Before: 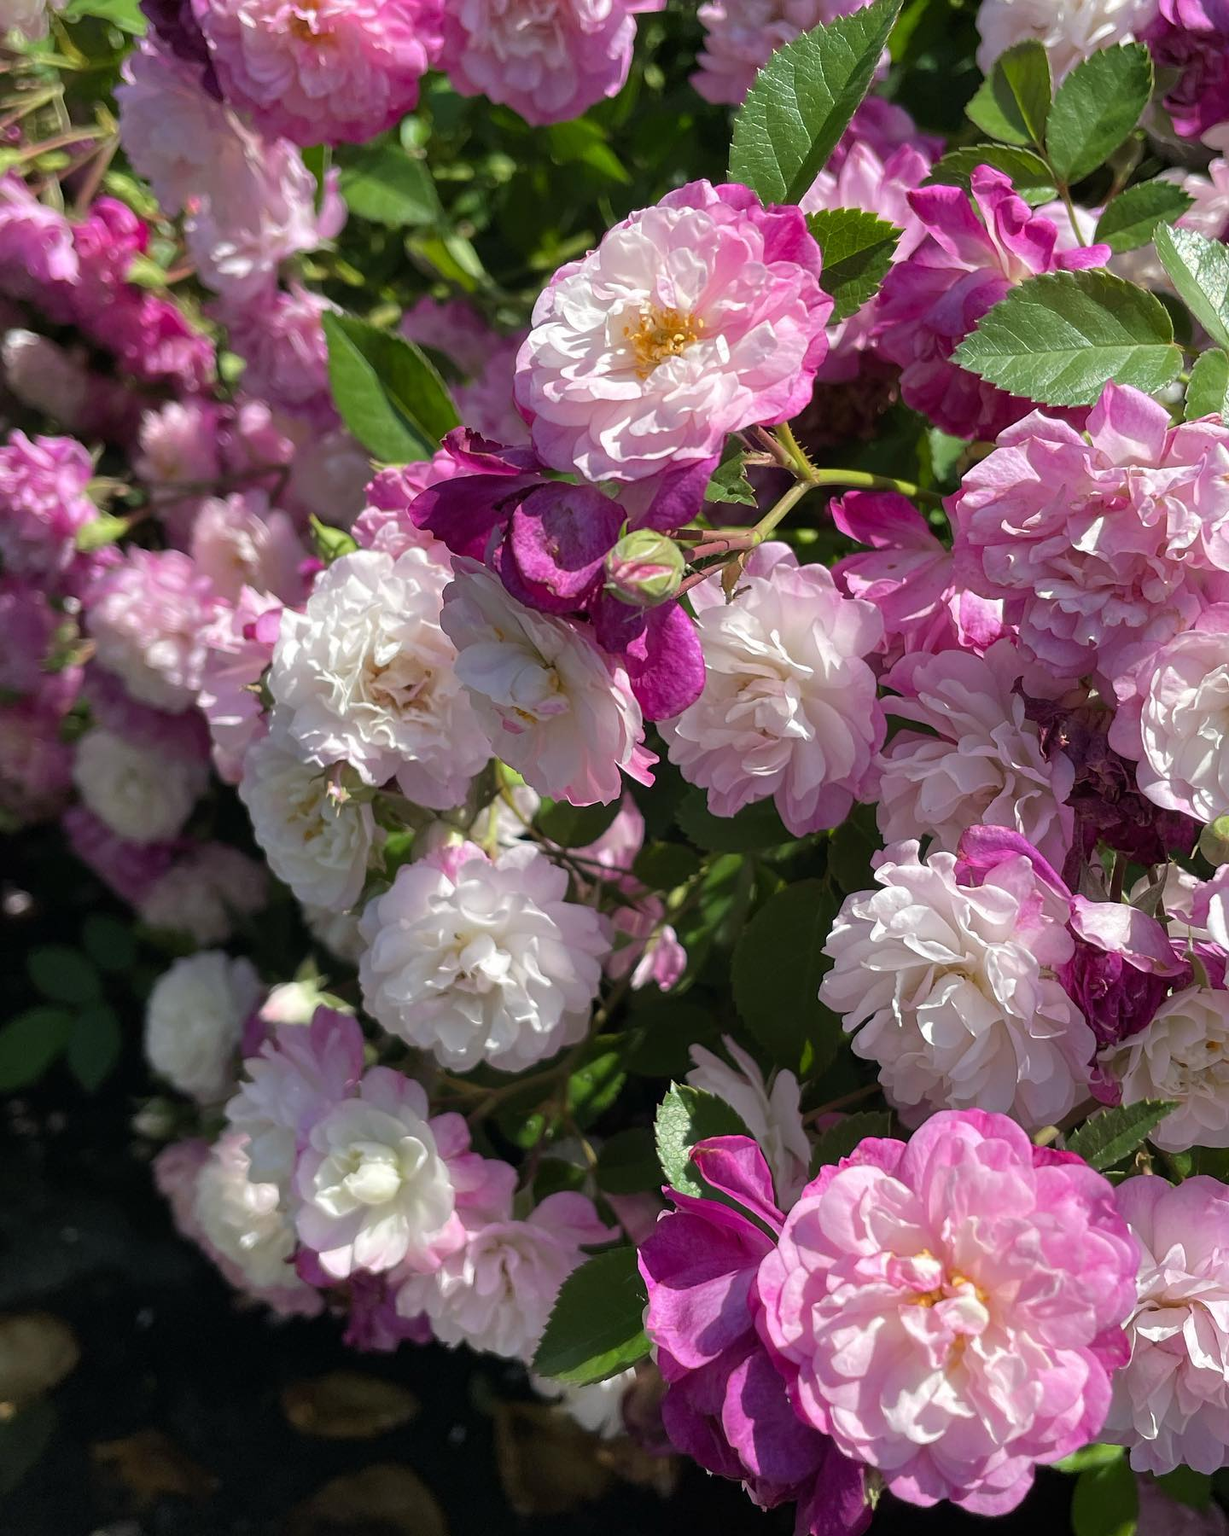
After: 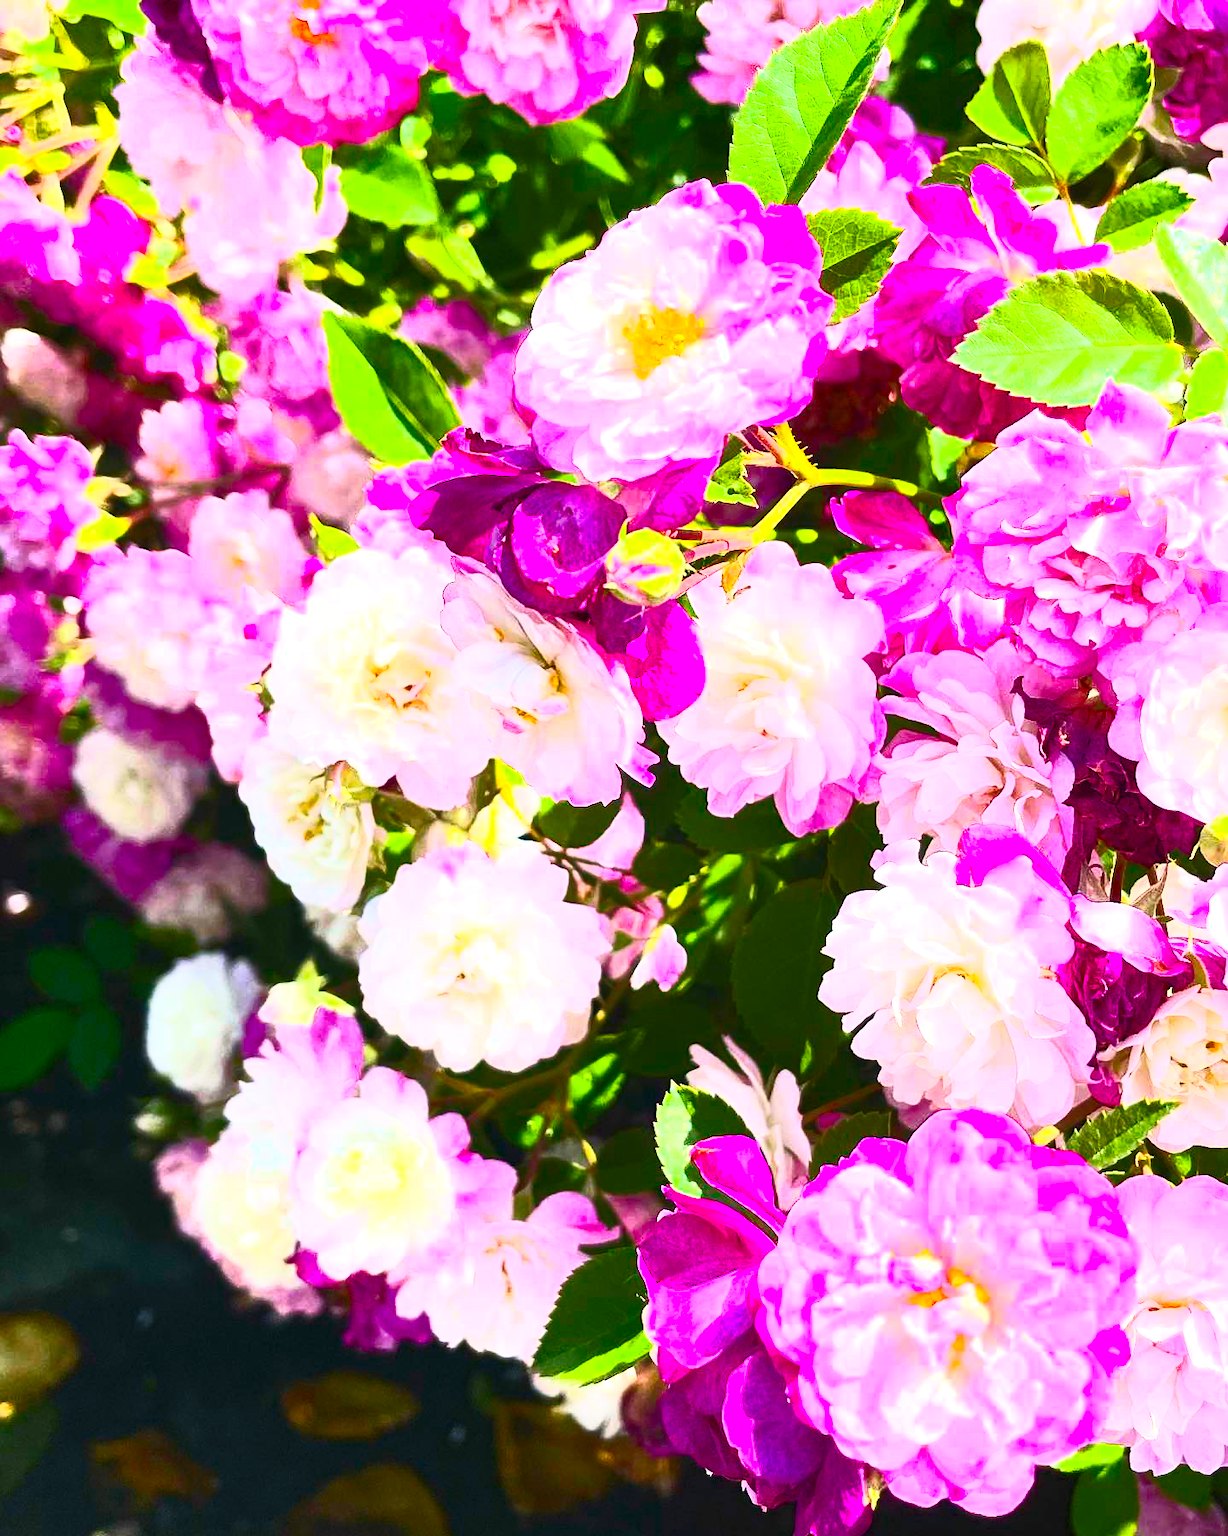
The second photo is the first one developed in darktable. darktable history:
exposure: black level correction 0, exposure 0.696 EV, compensate exposure bias true, compensate highlight preservation false
contrast brightness saturation: contrast 0.832, brightness 0.602, saturation 0.592
color balance rgb: linear chroma grading › shadows -7.612%, linear chroma grading › global chroma 9.756%, perceptual saturation grading › global saturation 20%, perceptual saturation grading › highlights -25.83%, perceptual saturation grading › shadows 49.529%, perceptual brilliance grading › global brilliance 19.627%, global vibrance 20%
